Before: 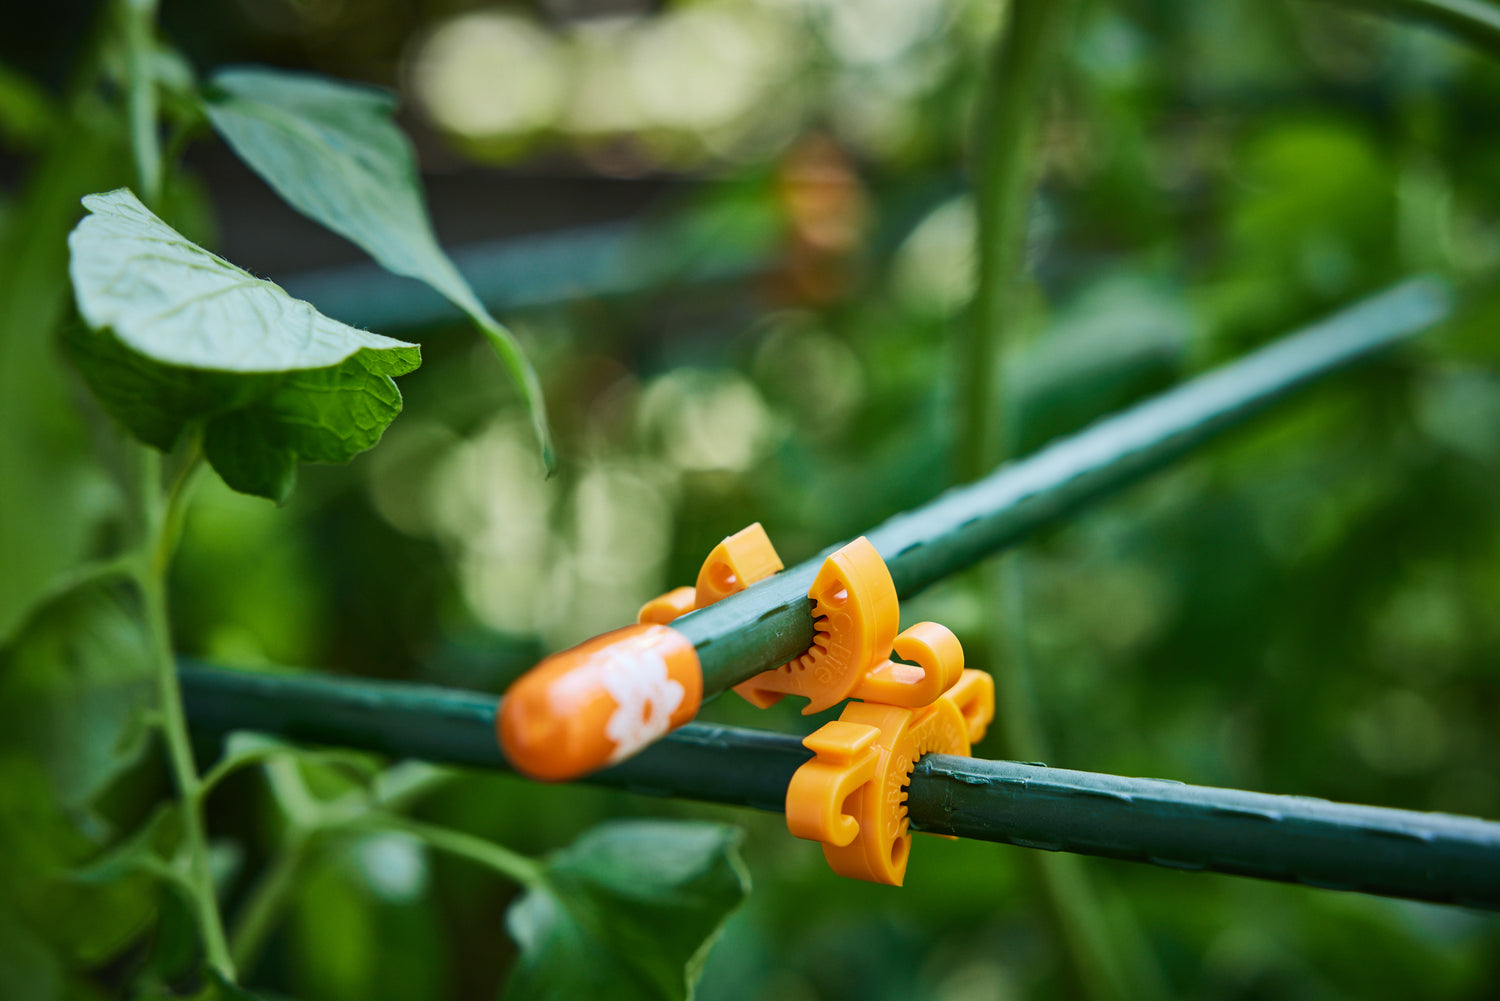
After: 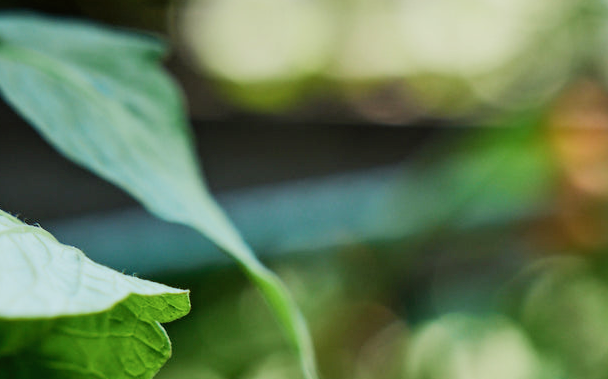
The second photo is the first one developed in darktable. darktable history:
contrast brightness saturation: saturation -0.1
crop: left 15.452%, top 5.459%, right 43.956%, bottom 56.62%
levels: levels [0, 0.435, 0.917]
filmic rgb: hardness 4.17
